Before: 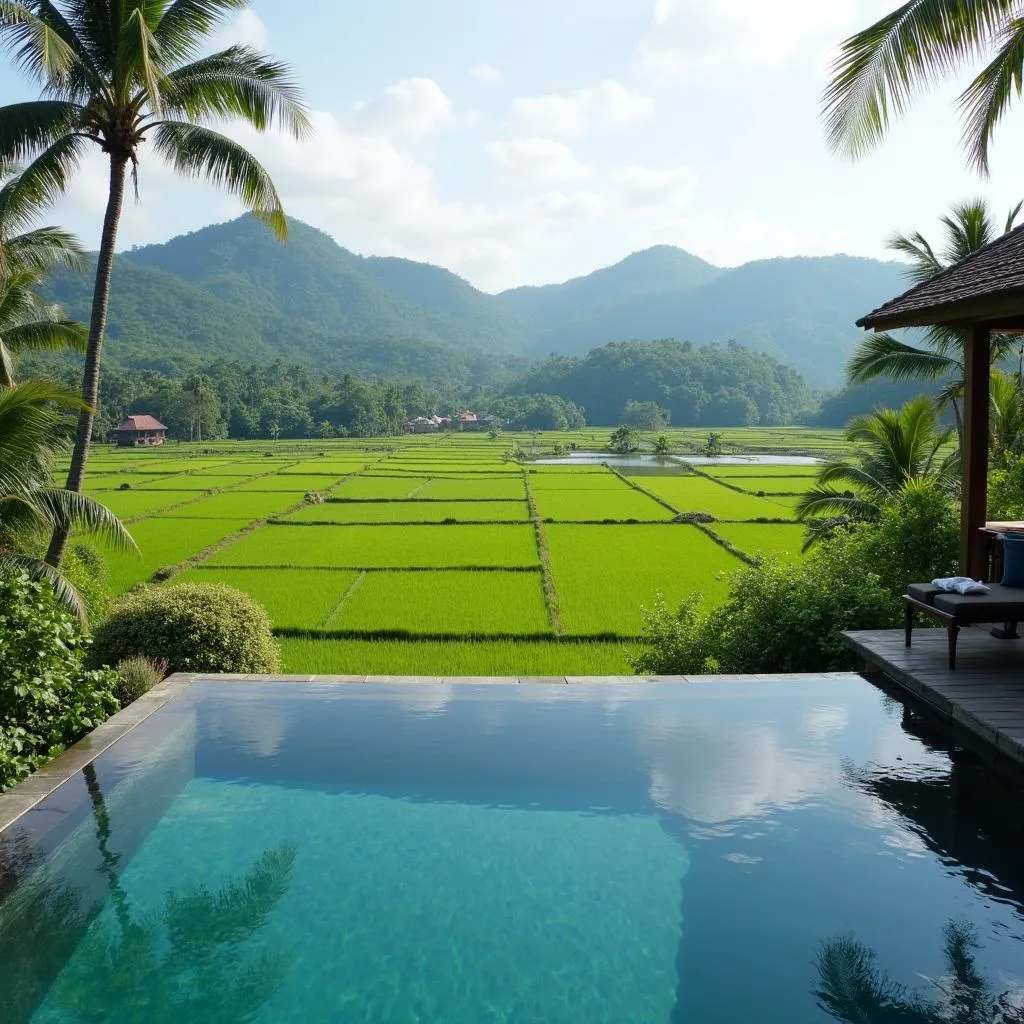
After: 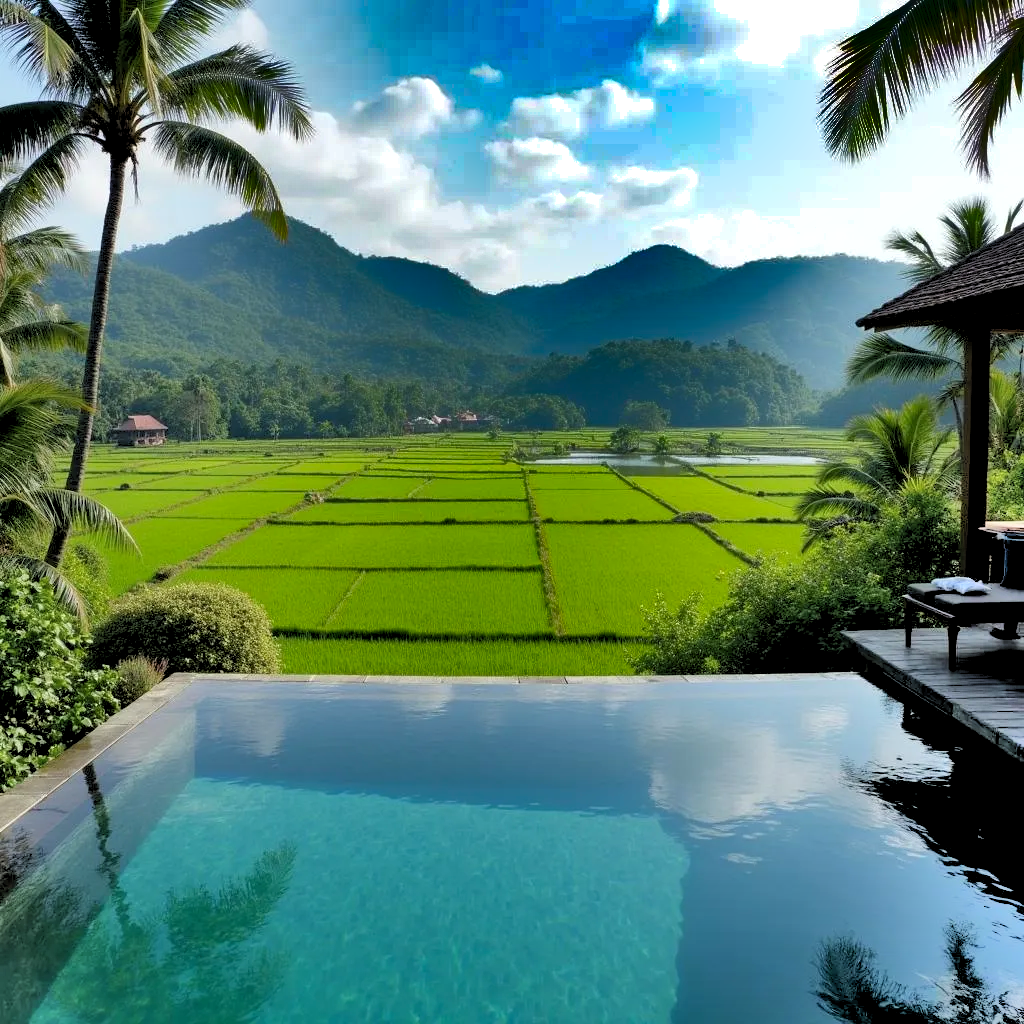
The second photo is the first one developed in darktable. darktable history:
rgb levels: levels [[0.013, 0.434, 0.89], [0, 0.5, 1], [0, 0.5, 1]]
shadows and highlights: radius 123.98, shadows 100, white point adjustment -3, highlights -100, highlights color adjustment 89.84%, soften with gaussian
